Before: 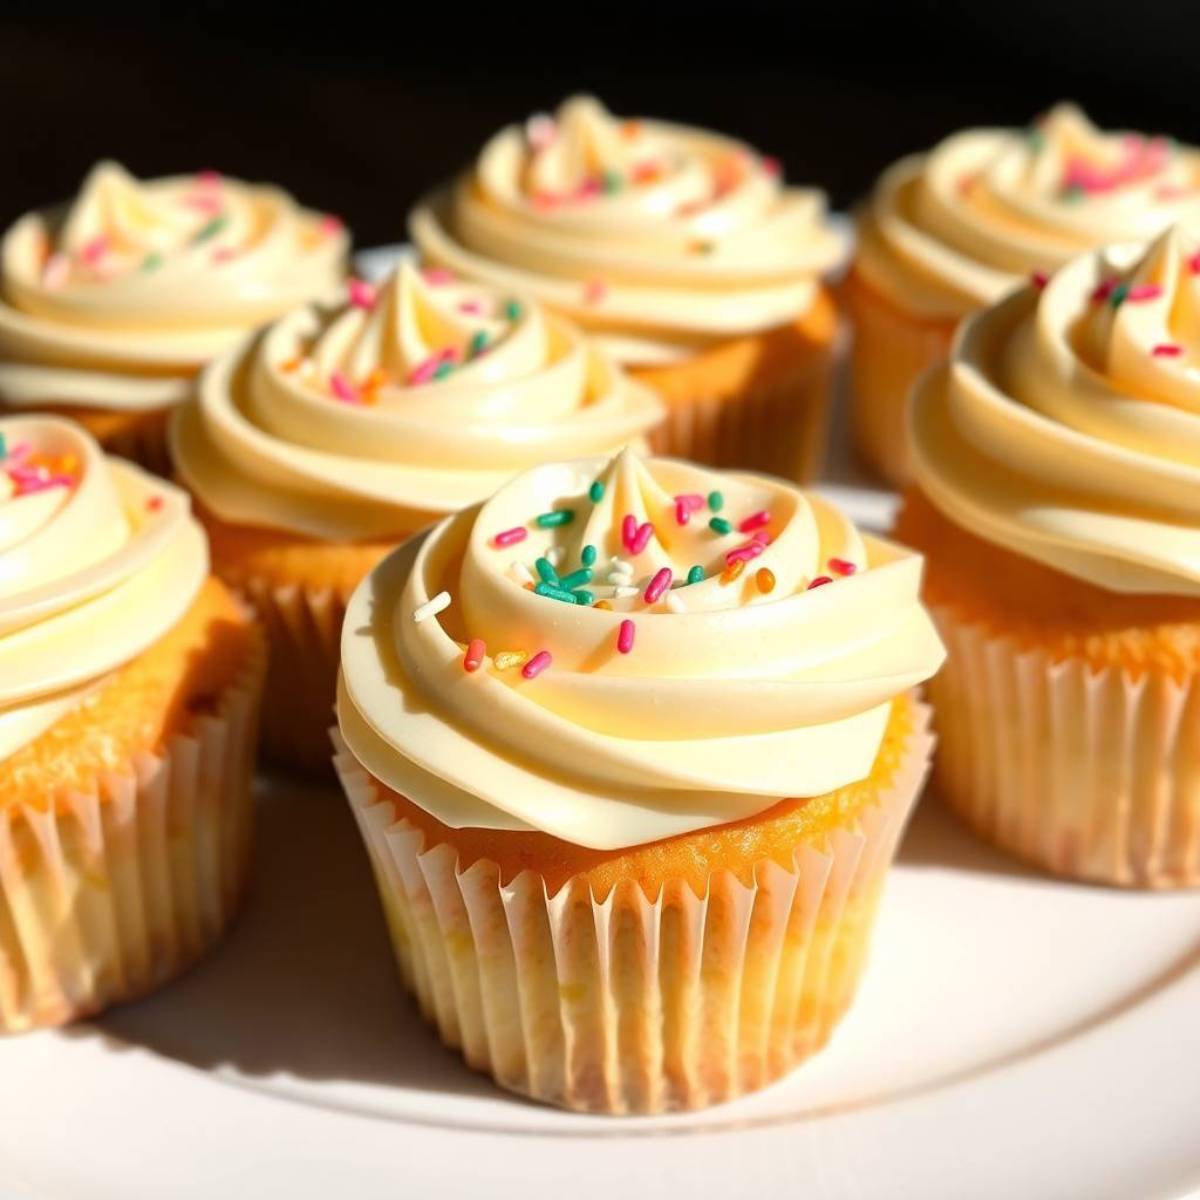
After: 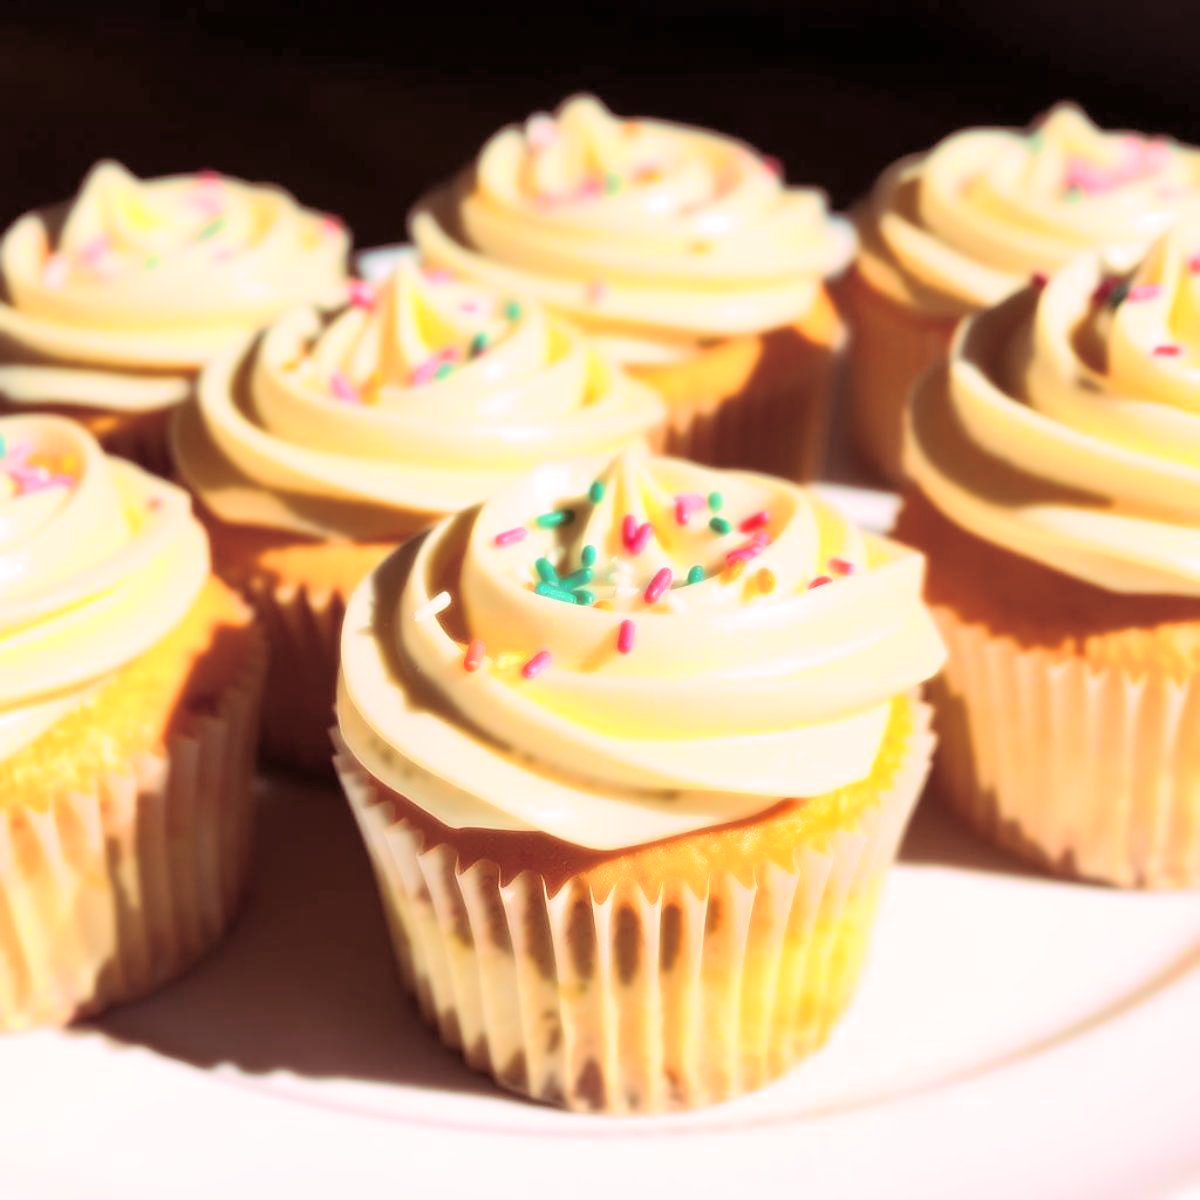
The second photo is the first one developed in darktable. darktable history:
split-toning: highlights › hue 298.8°, highlights › saturation 0.73, compress 41.76%
sharpen: radius 1.864, amount 0.398, threshold 1.271
shadows and highlights: on, module defaults
bloom: size 0%, threshold 54.82%, strength 8.31%
